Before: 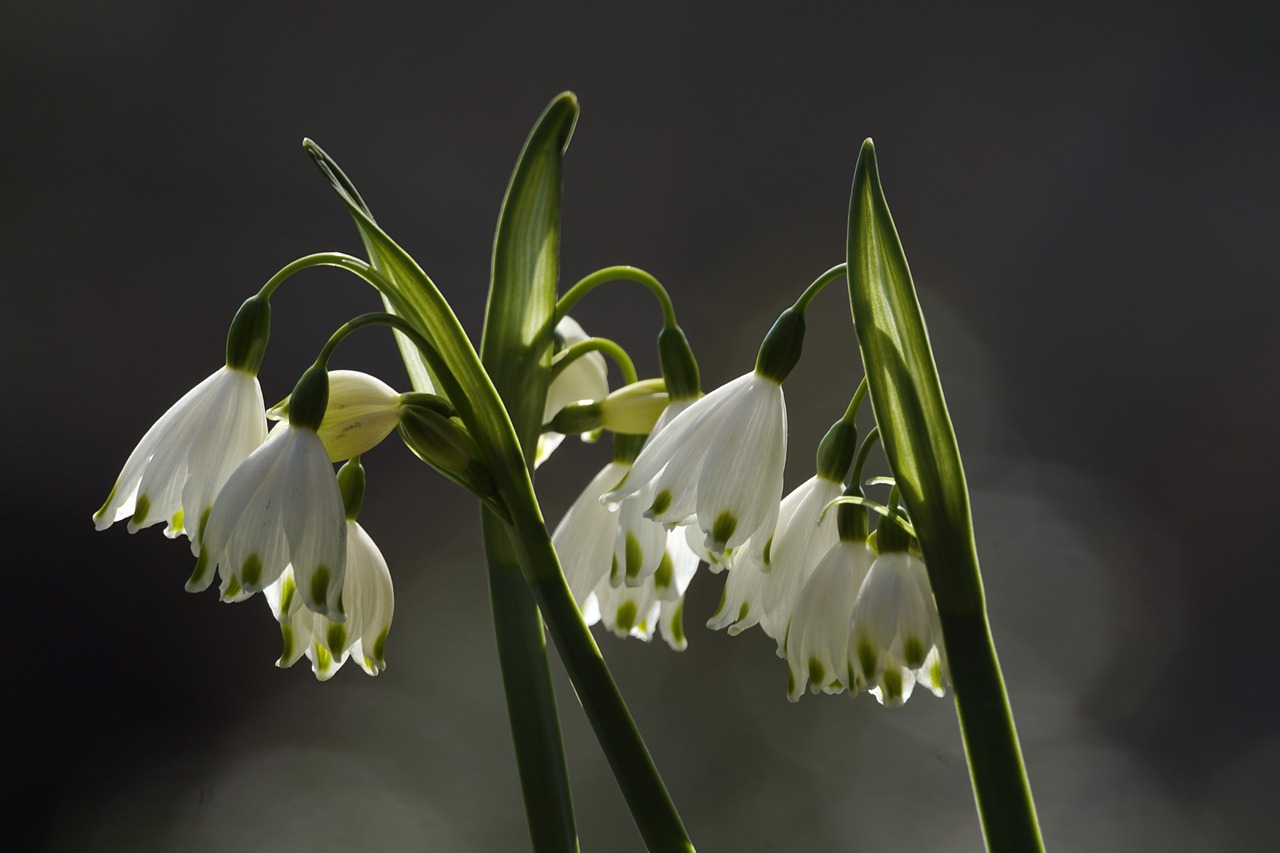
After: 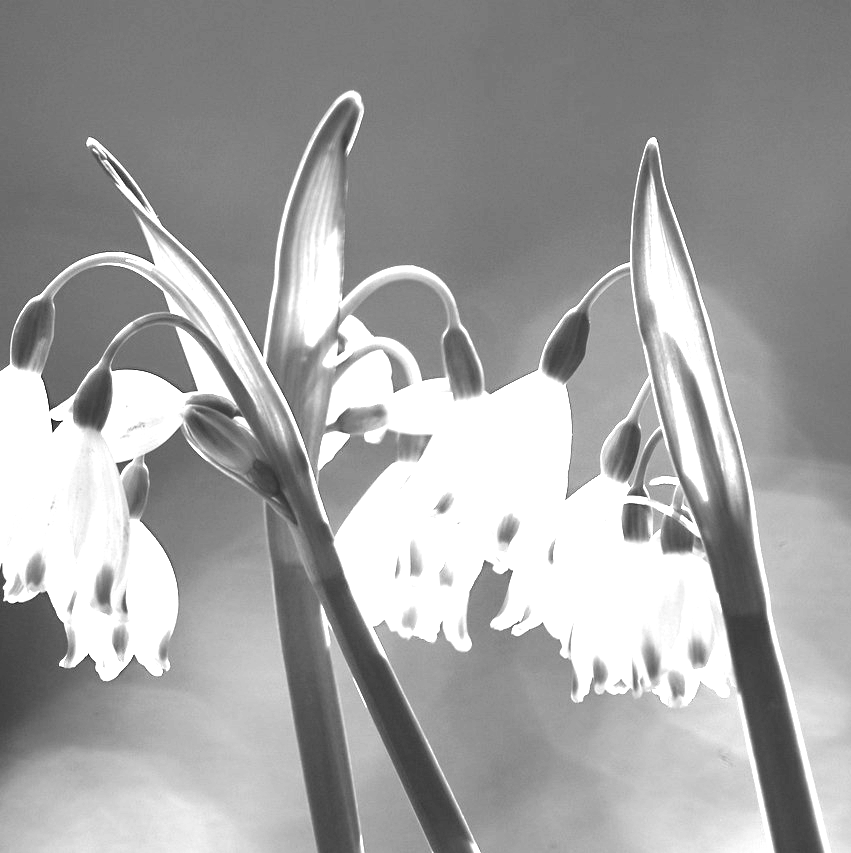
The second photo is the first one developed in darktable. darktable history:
sharpen: radius 5.325, amount 0.312, threshold 26.433
exposure: exposure 3 EV, compensate highlight preservation false
color correction: highlights a* 19.5, highlights b* -11.53, saturation 1.69
crop: left 16.899%, right 16.556%
tone equalizer: -7 EV 0.13 EV, smoothing diameter 25%, edges refinement/feathering 10, preserve details guided filter
monochrome: size 3.1
